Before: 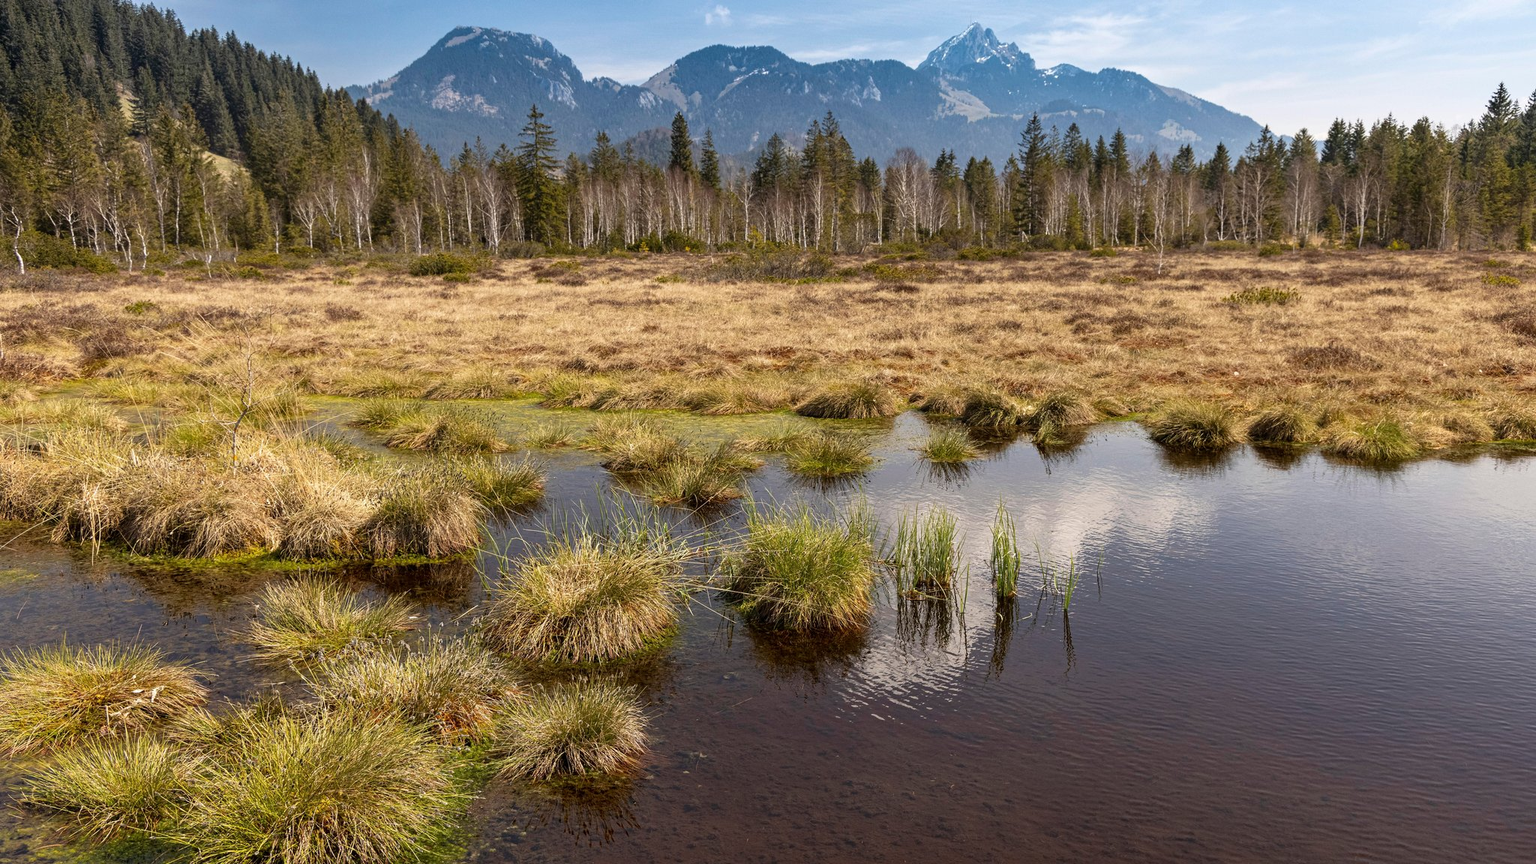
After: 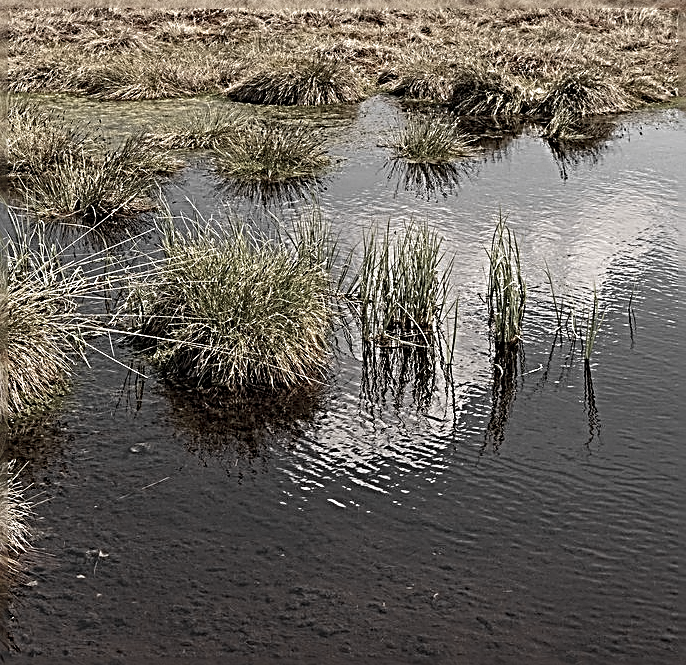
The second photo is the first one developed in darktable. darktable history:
color zones: curves: ch0 [(0, 0.613) (0.01, 0.613) (0.245, 0.448) (0.498, 0.529) (0.642, 0.665) (0.879, 0.777) (0.99, 0.613)]; ch1 [(0, 0.035) (0.121, 0.189) (0.259, 0.197) (0.415, 0.061) (0.589, 0.022) (0.732, 0.022) (0.857, 0.026) (0.991, 0.053)]
crop: left 40.764%, top 39.361%, right 25.696%, bottom 2.899%
sharpen: radius 3.141, amount 1.721
